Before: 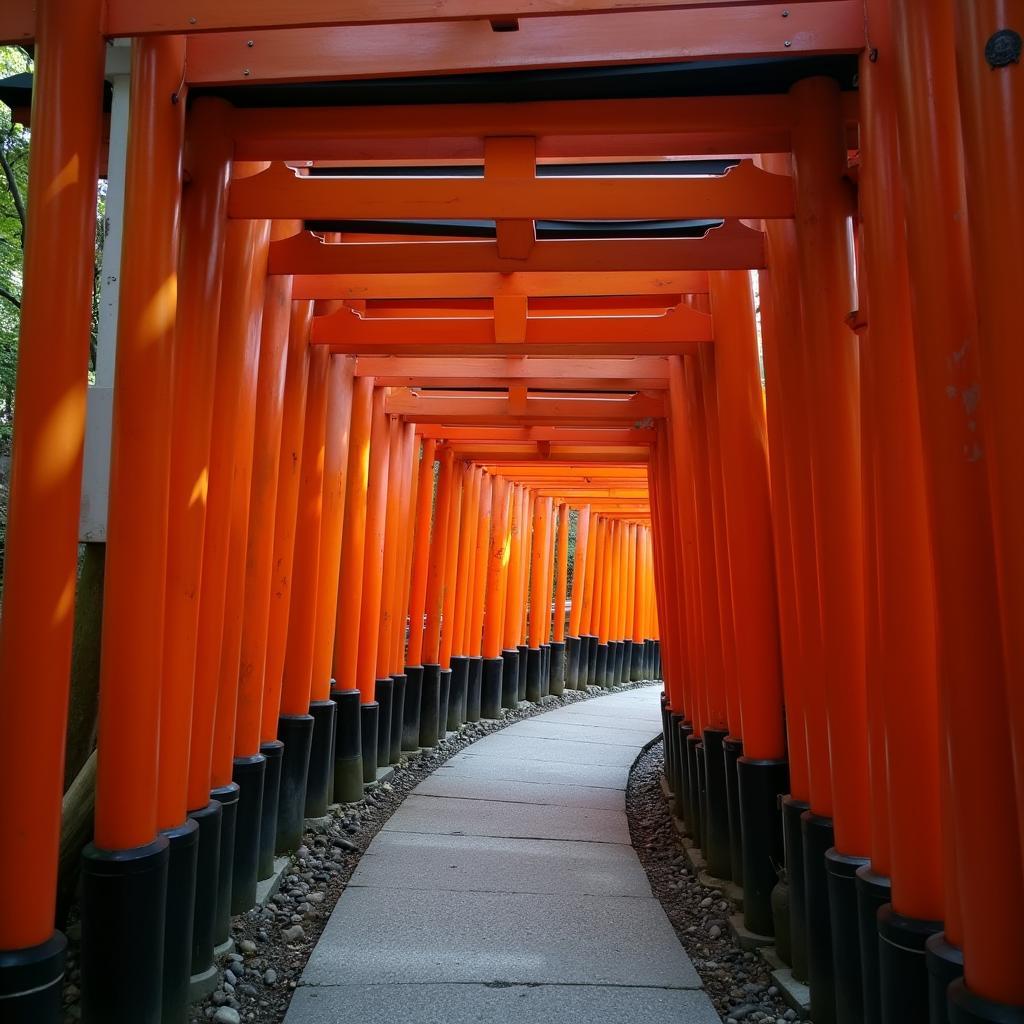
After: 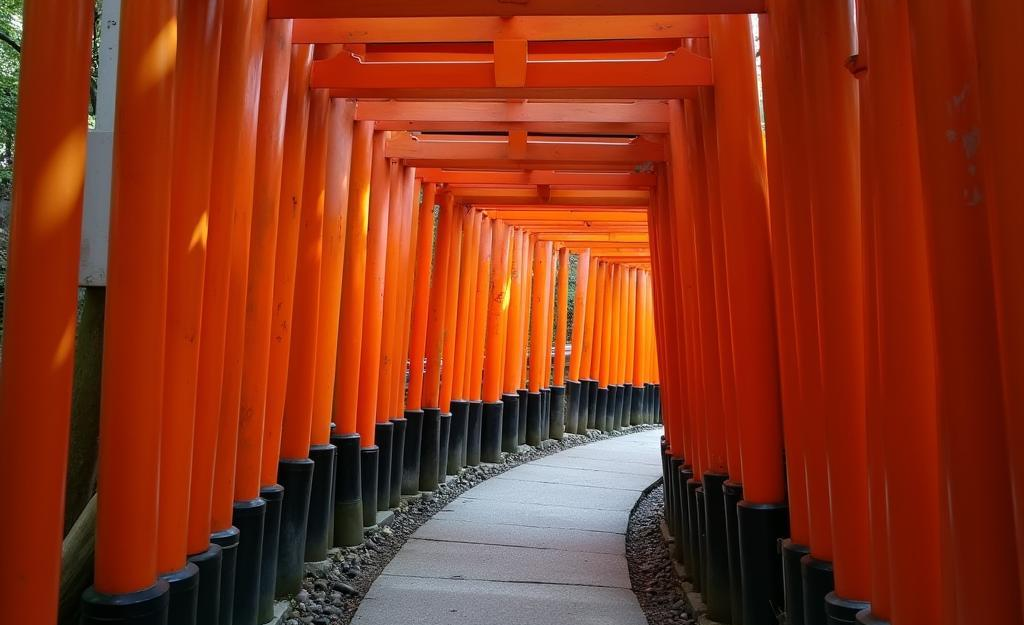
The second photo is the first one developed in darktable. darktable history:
crop and rotate: top 25.038%, bottom 13.923%
